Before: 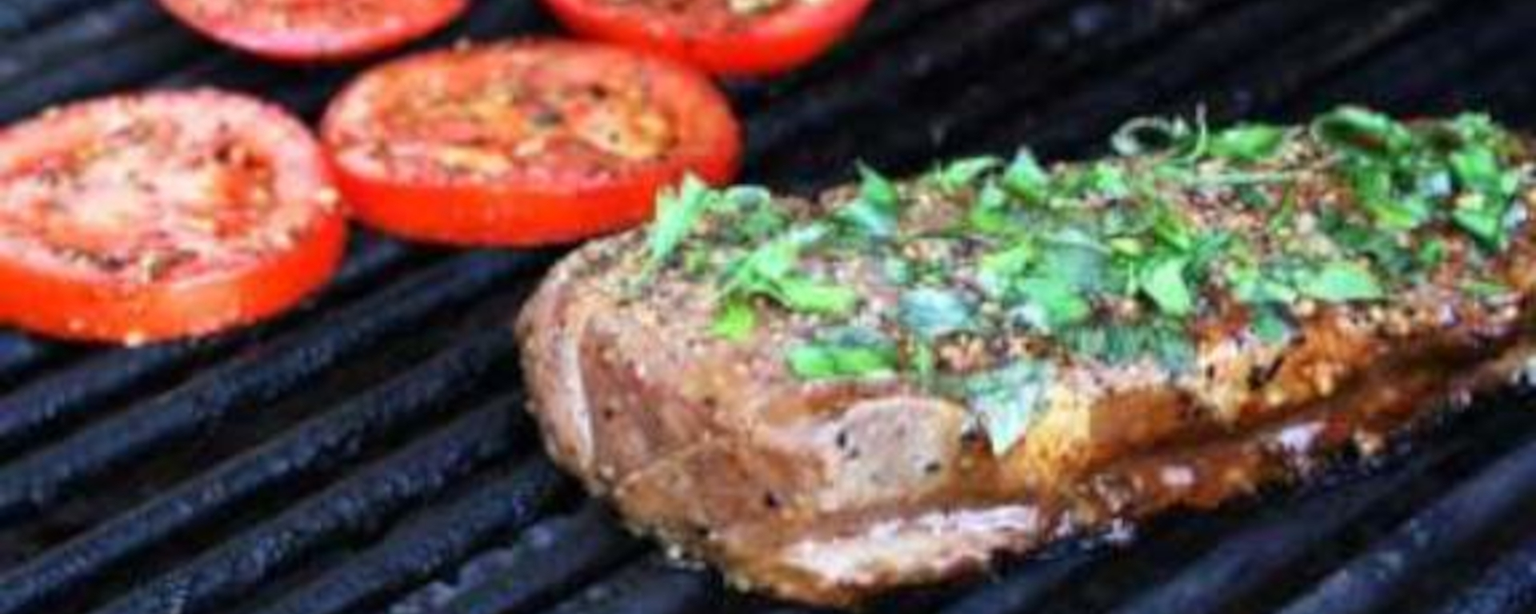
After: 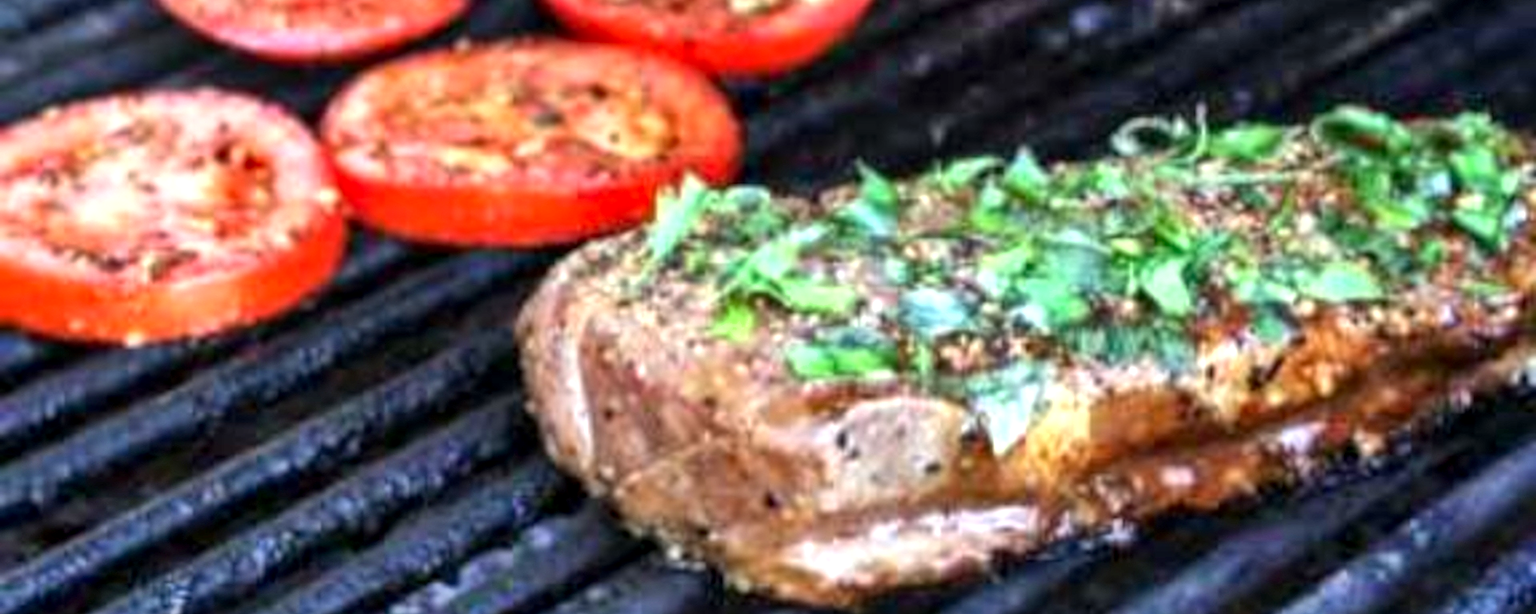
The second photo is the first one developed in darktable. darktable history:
local contrast: on, module defaults
exposure: black level correction 0.001, exposure 0.5 EV, compensate exposure bias true, compensate highlight preservation false
shadows and highlights: soften with gaussian
